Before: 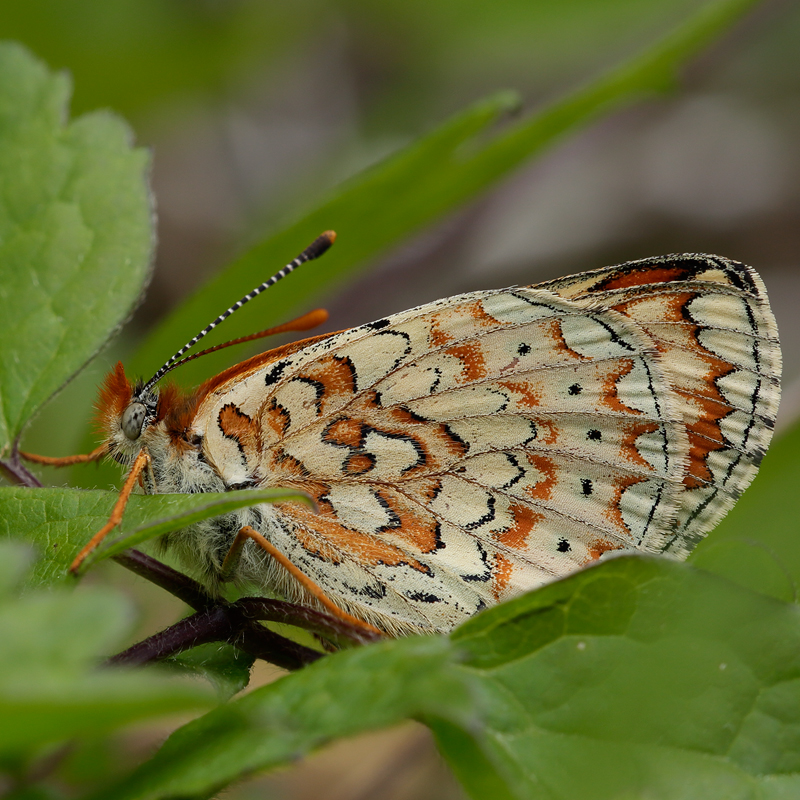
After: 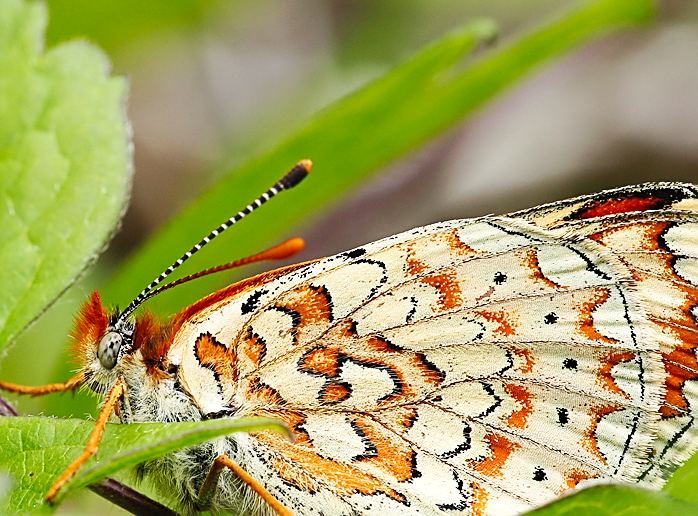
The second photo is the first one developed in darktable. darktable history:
base curve: curves: ch0 [(0, 0) (0.032, 0.025) (0.121, 0.166) (0.206, 0.329) (0.605, 0.79) (1, 1)], preserve colors none
sharpen: on, module defaults
exposure: black level correction -0.002, exposure 0.708 EV, compensate exposure bias true, compensate highlight preservation false
crop: left 3.015%, top 8.969%, right 9.647%, bottom 26.457%
